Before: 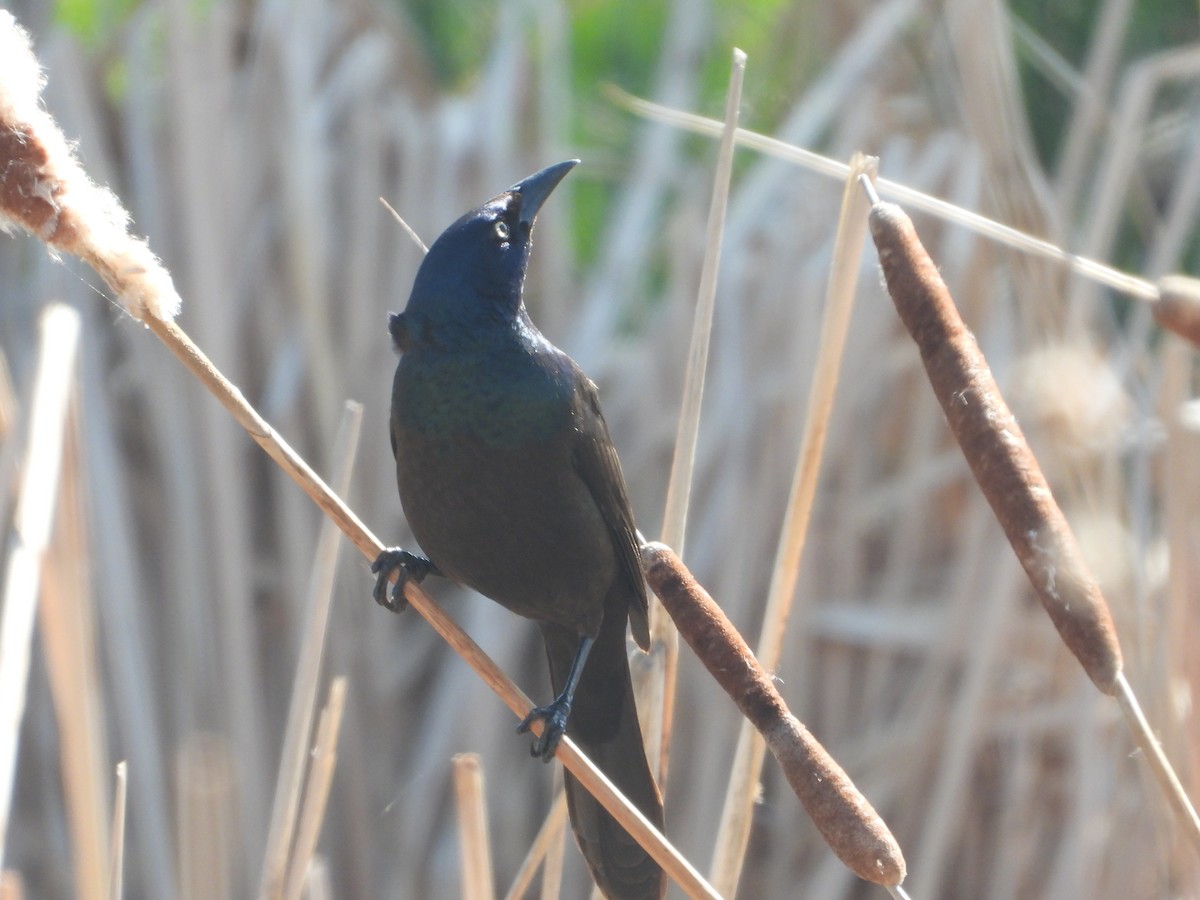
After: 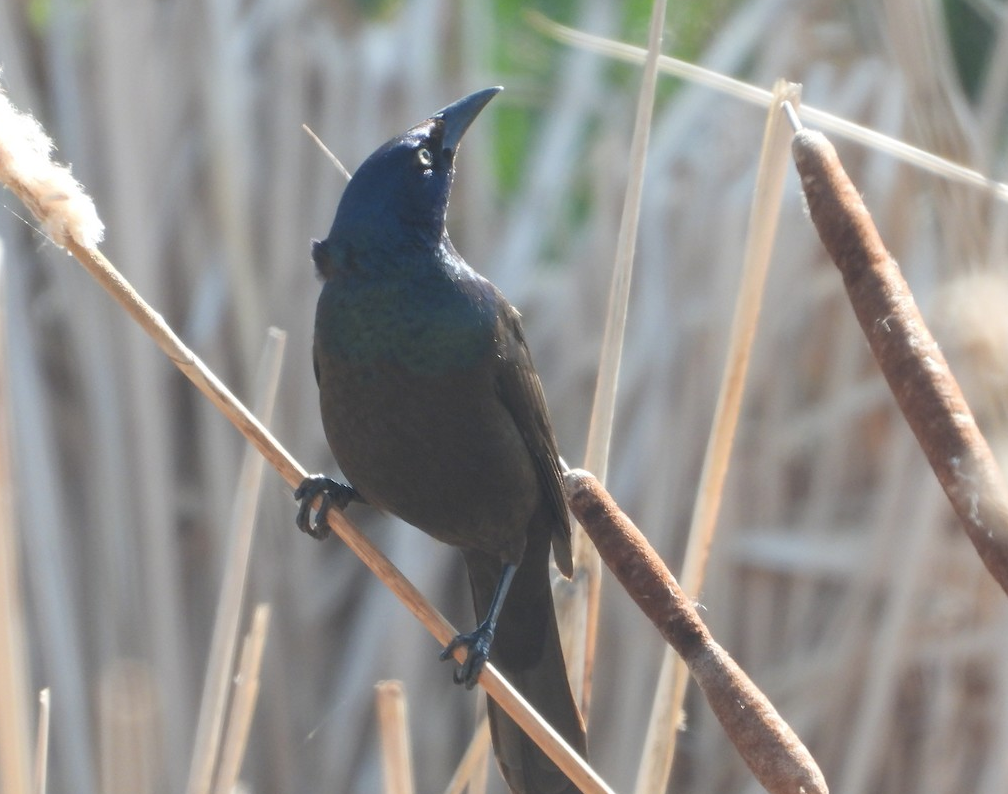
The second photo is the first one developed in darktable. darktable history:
crop: left 6.446%, top 8.188%, right 9.538%, bottom 3.548%
contrast brightness saturation: saturation -0.05
